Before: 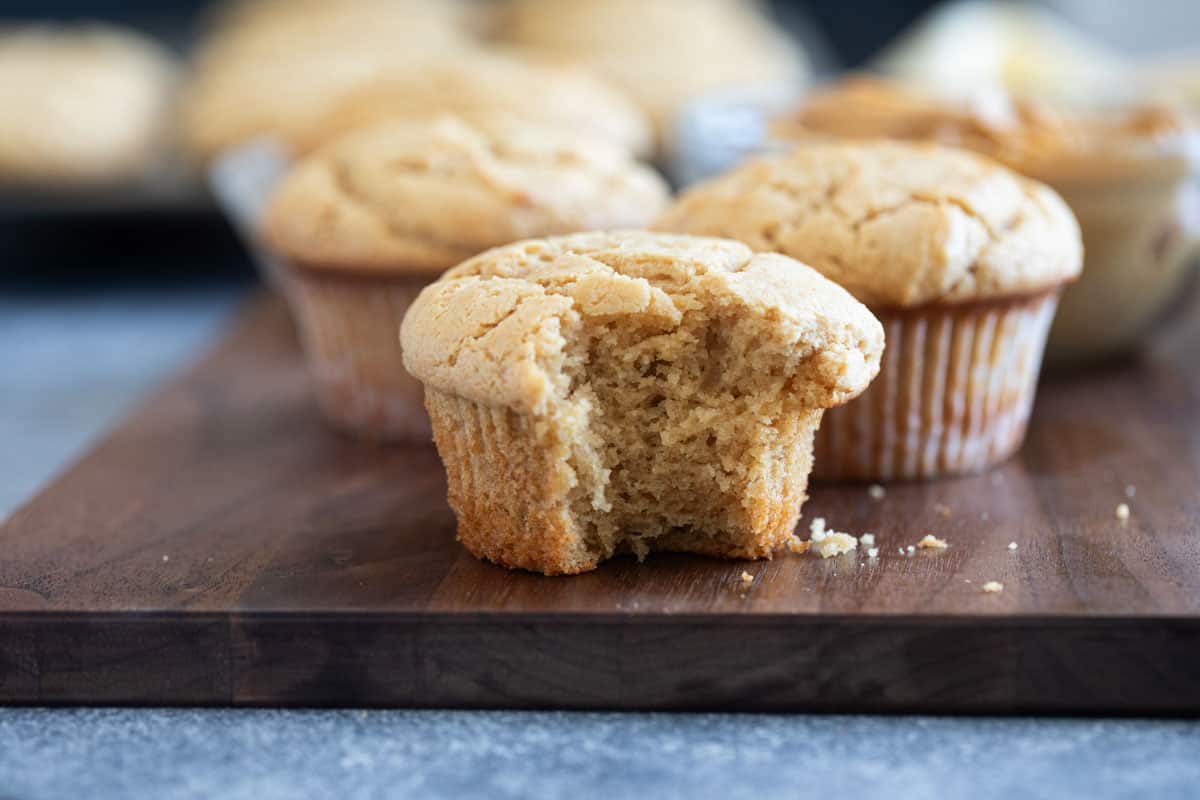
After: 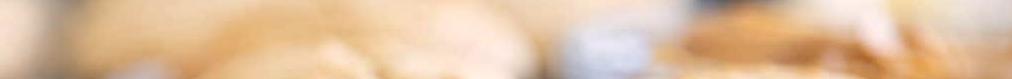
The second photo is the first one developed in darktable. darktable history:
crop and rotate: left 9.644%, top 9.491%, right 6.021%, bottom 80.509%
color correction: highlights a* 5.81, highlights b* 4.84
